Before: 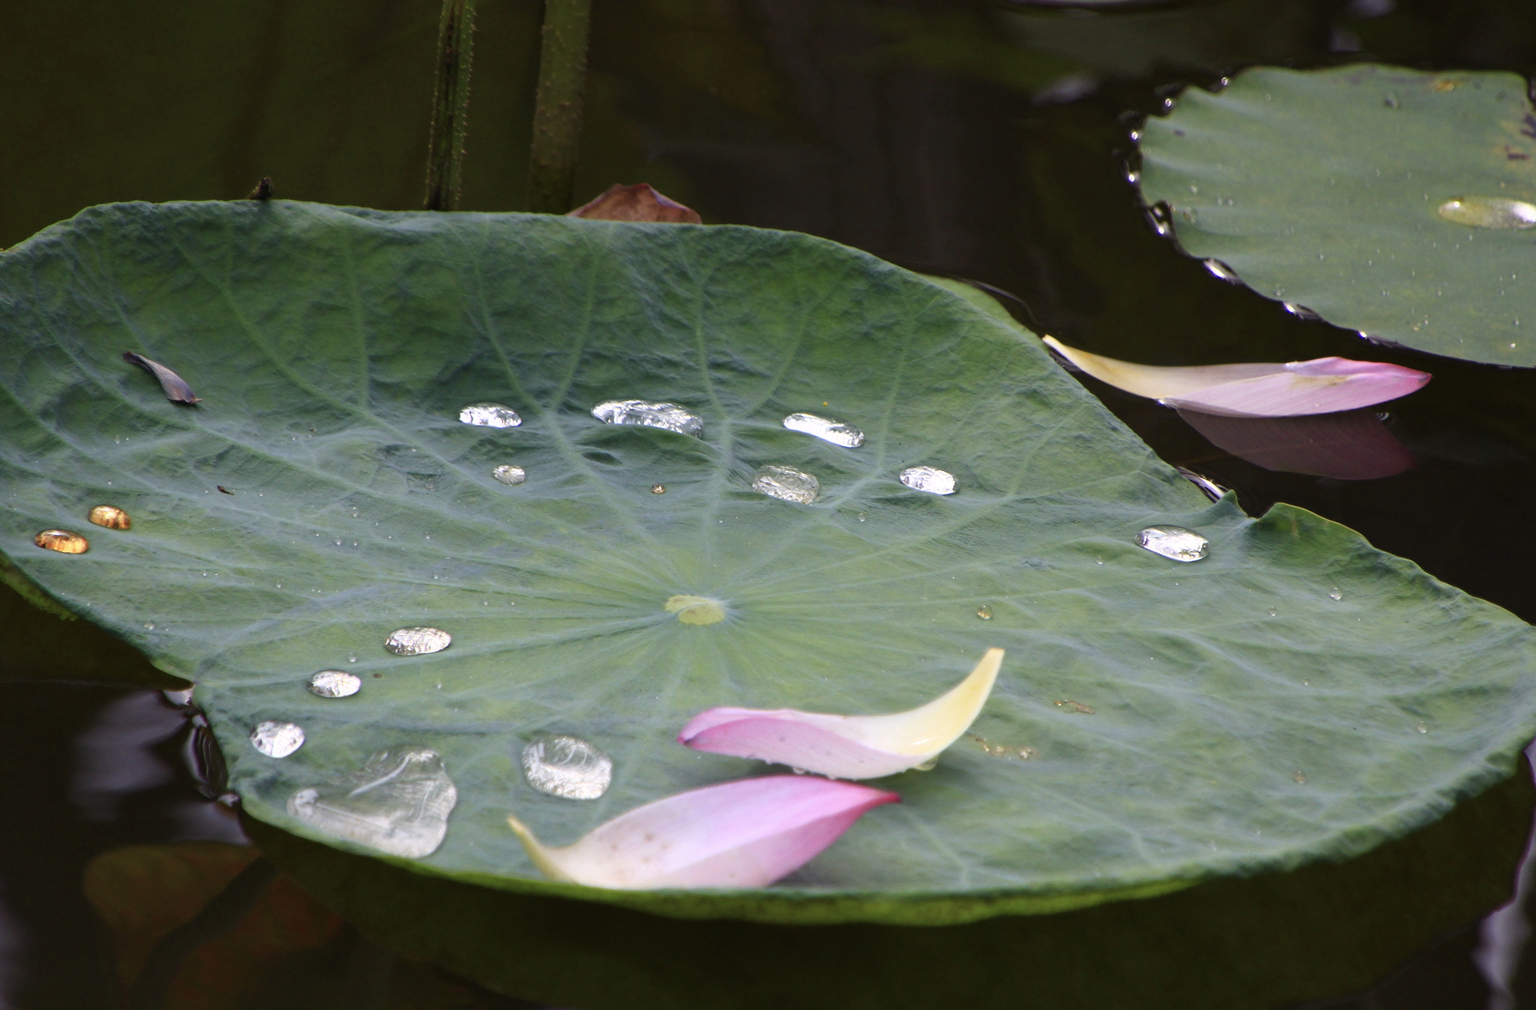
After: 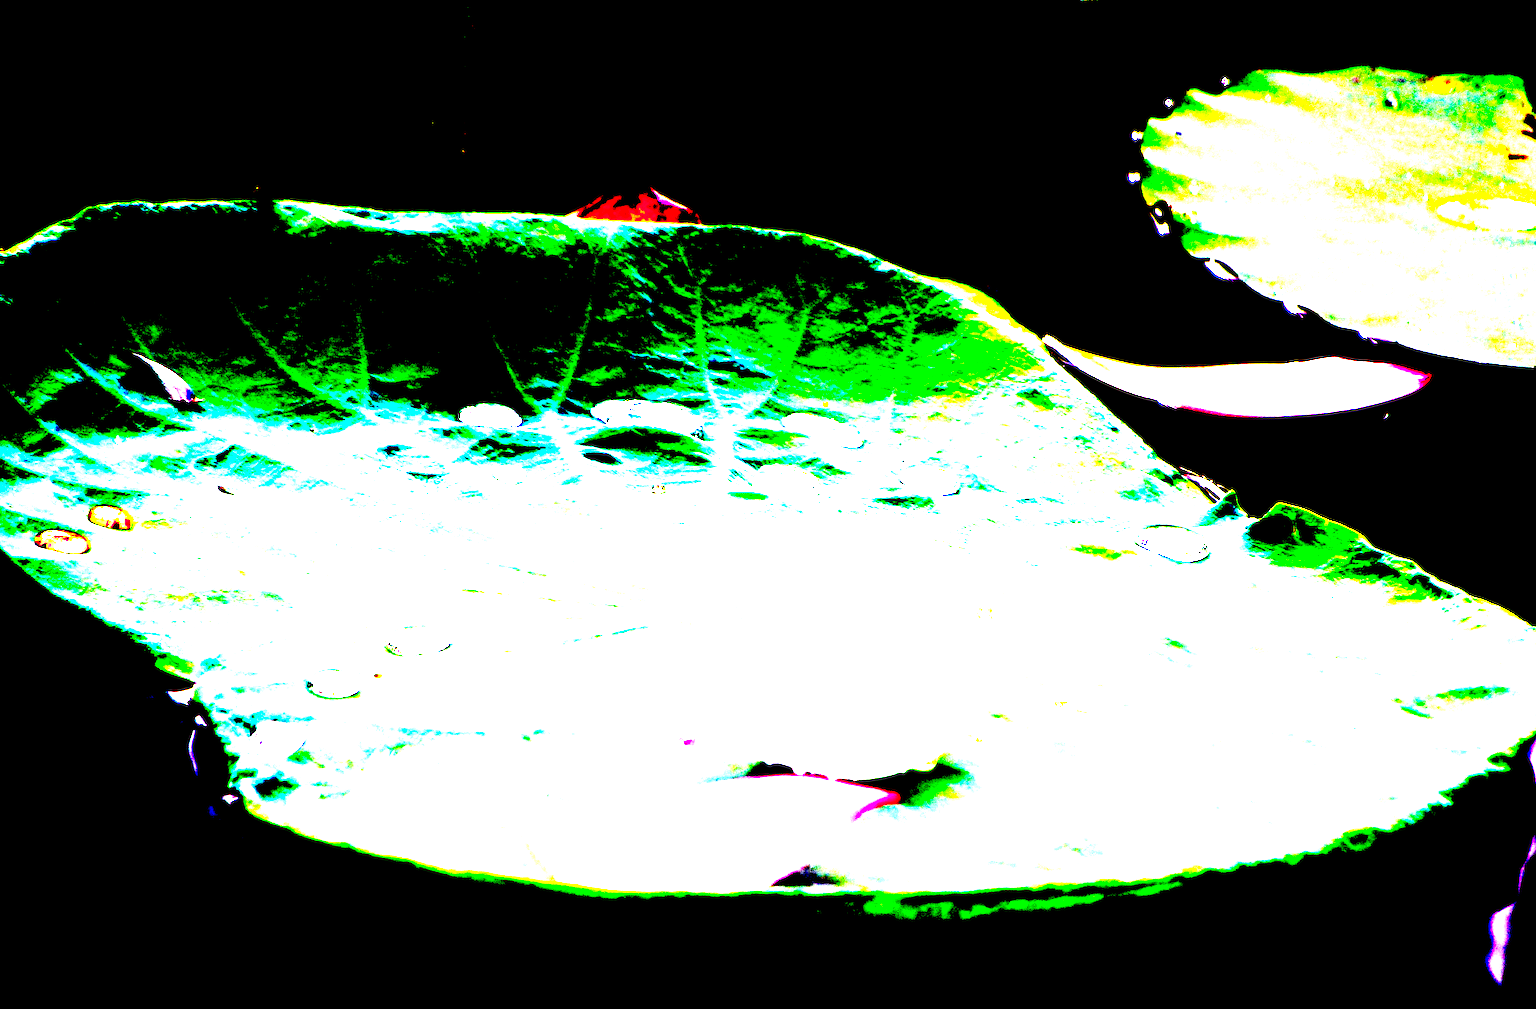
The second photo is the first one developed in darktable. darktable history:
exposure: black level correction 0.1, exposure 3 EV, compensate highlight preservation false
color calibration: illuminant as shot in camera, x 0.358, y 0.373, temperature 4628.91 K
